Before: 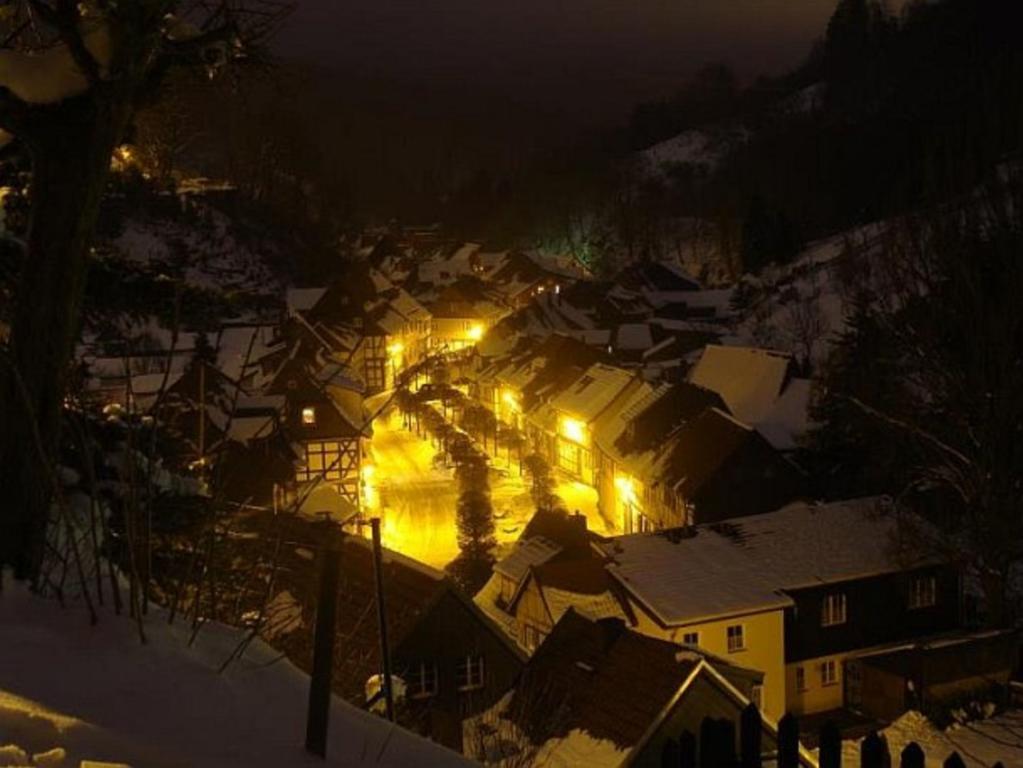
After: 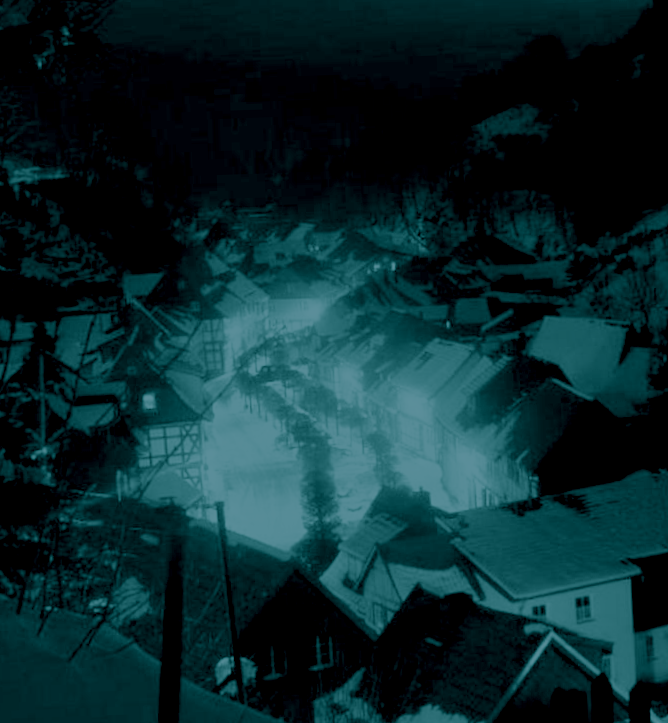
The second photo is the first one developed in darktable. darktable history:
crop and rotate: left 15.055%, right 18.278%
rotate and perspective: rotation -2°, crop left 0.022, crop right 0.978, crop top 0.049, crop bottom 0.951
filmic rgb: black relative exposure -5 EV, white relative exposure 3.5 EV, hardness 3.19, contrast 1.4, highlights saturation mix -50%
colorize: hue 194.4°, saturation 29%, source mix 61.75%, lightness 3.98%, version 1
split-toning: shadows › hue 183.6°, shadows › saturation 0.52, highlights › hue 0°, highlights › saturation 0
white balance: red 4.26, blue 1.802
exposure: black level correction 0, exposure -0.766 EV, compensate highlight preservation false
